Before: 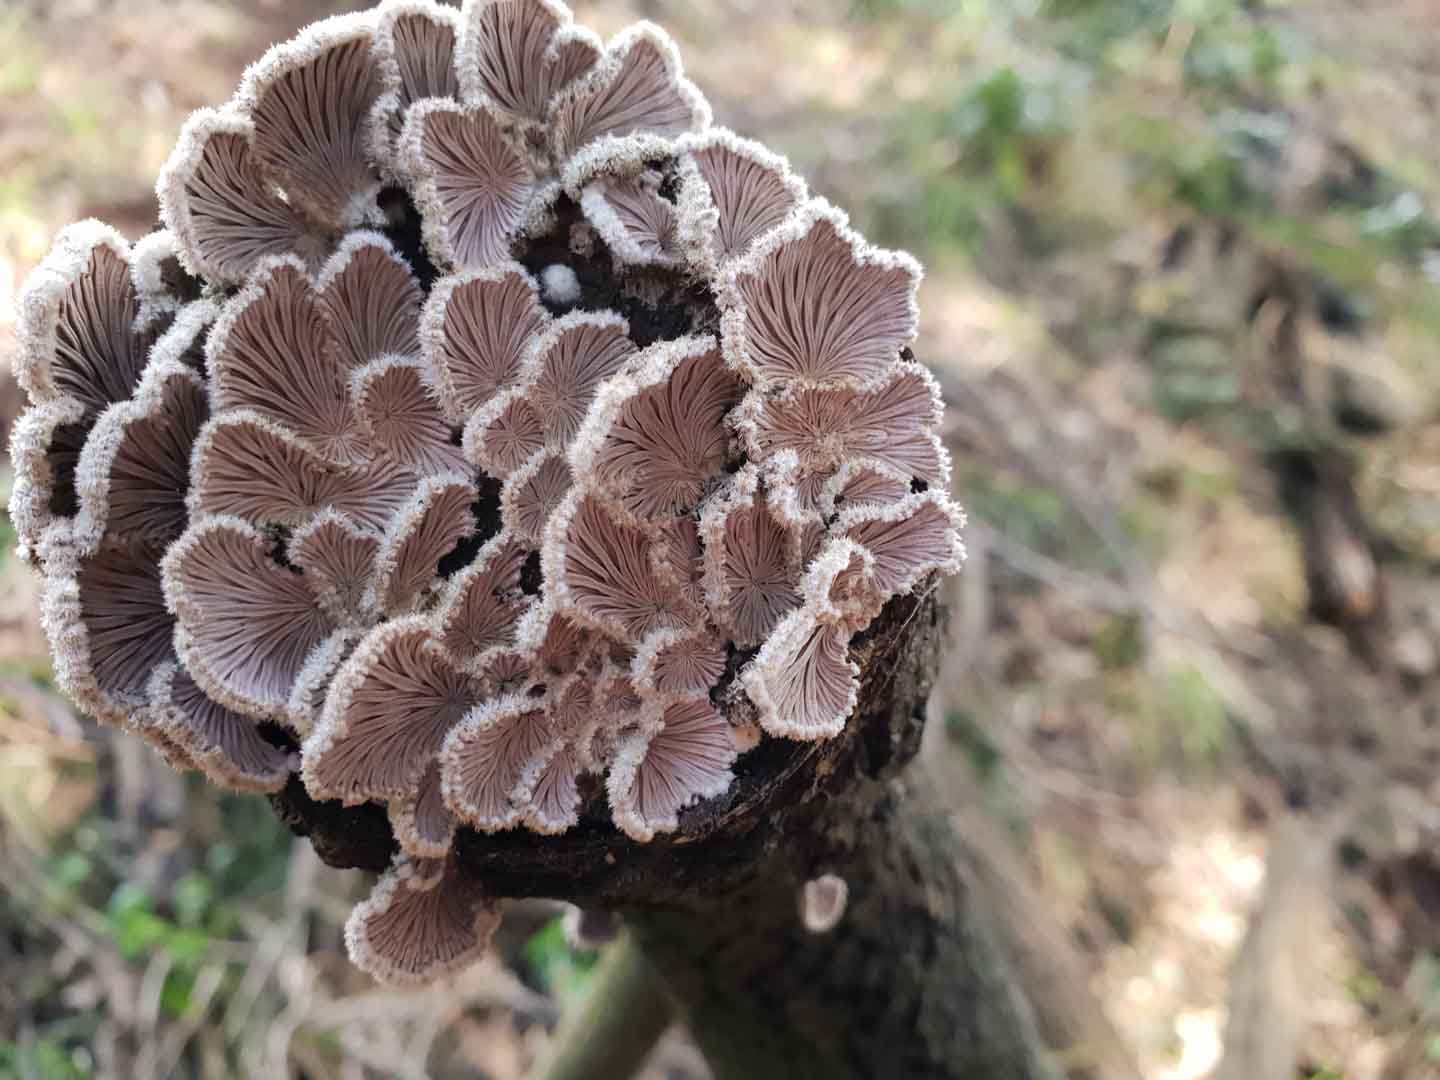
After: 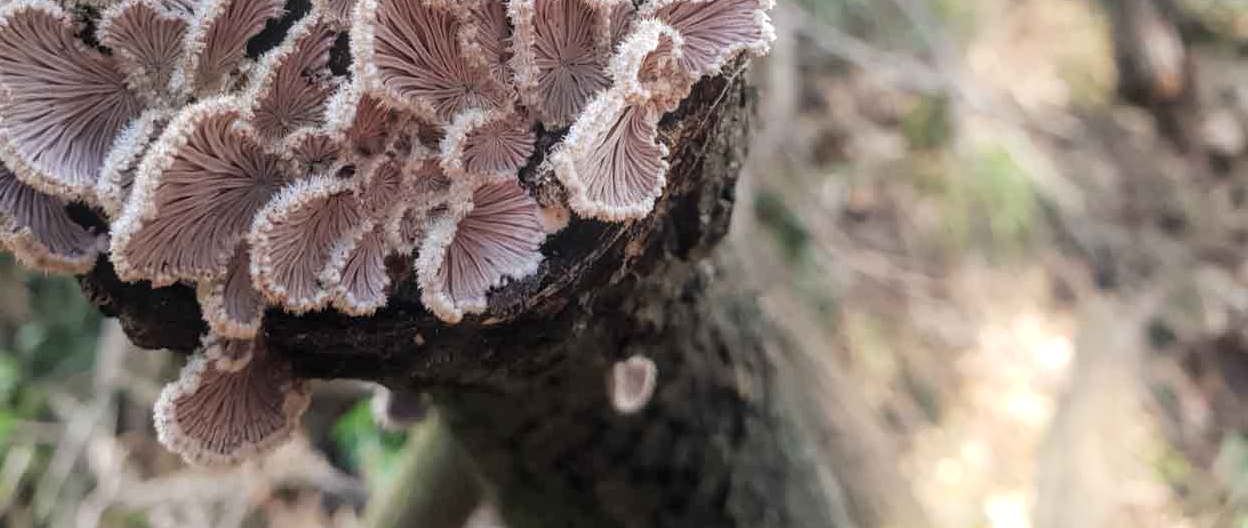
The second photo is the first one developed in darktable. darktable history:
crop and rotate: left 13.306%, top 48.129%, bottom 2.928%
bloom: on, module defaults
local contrast: on, module defaults
